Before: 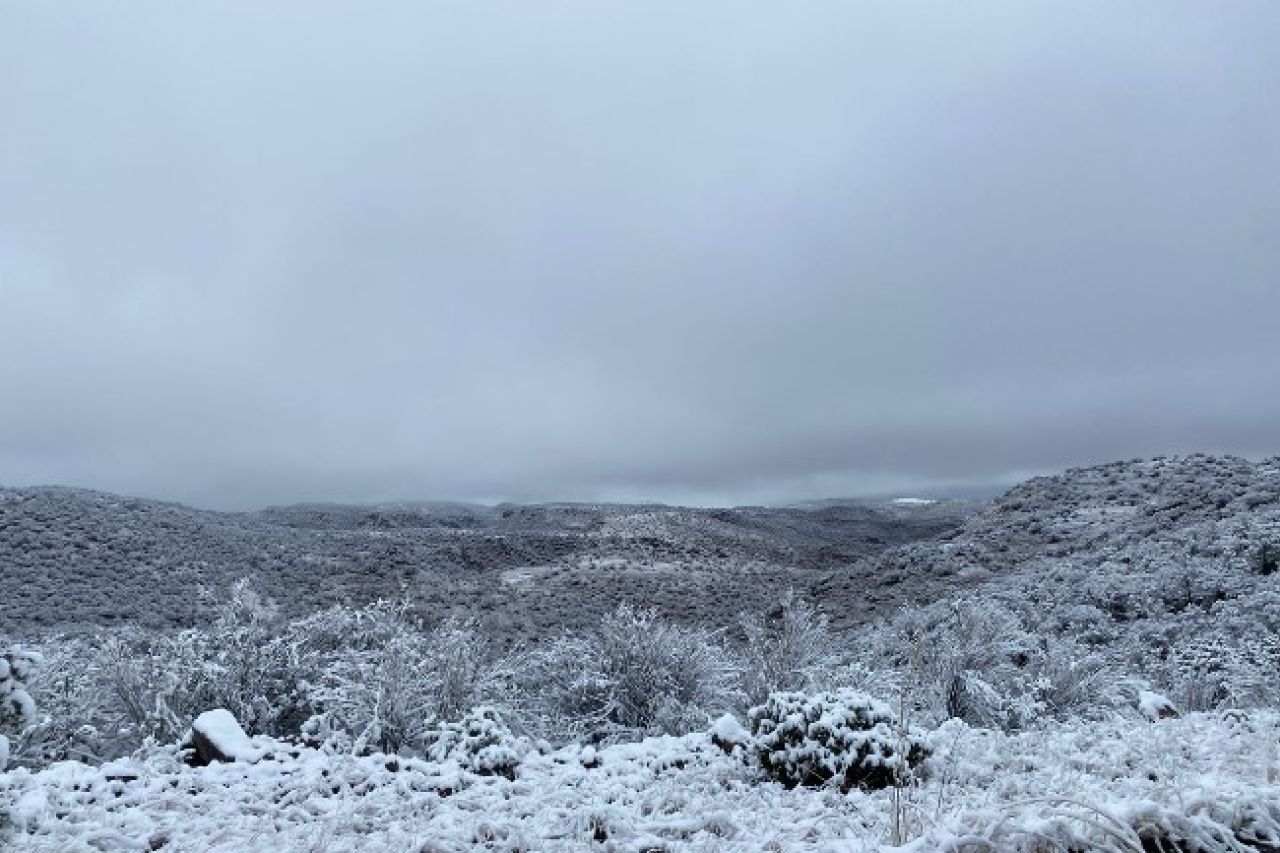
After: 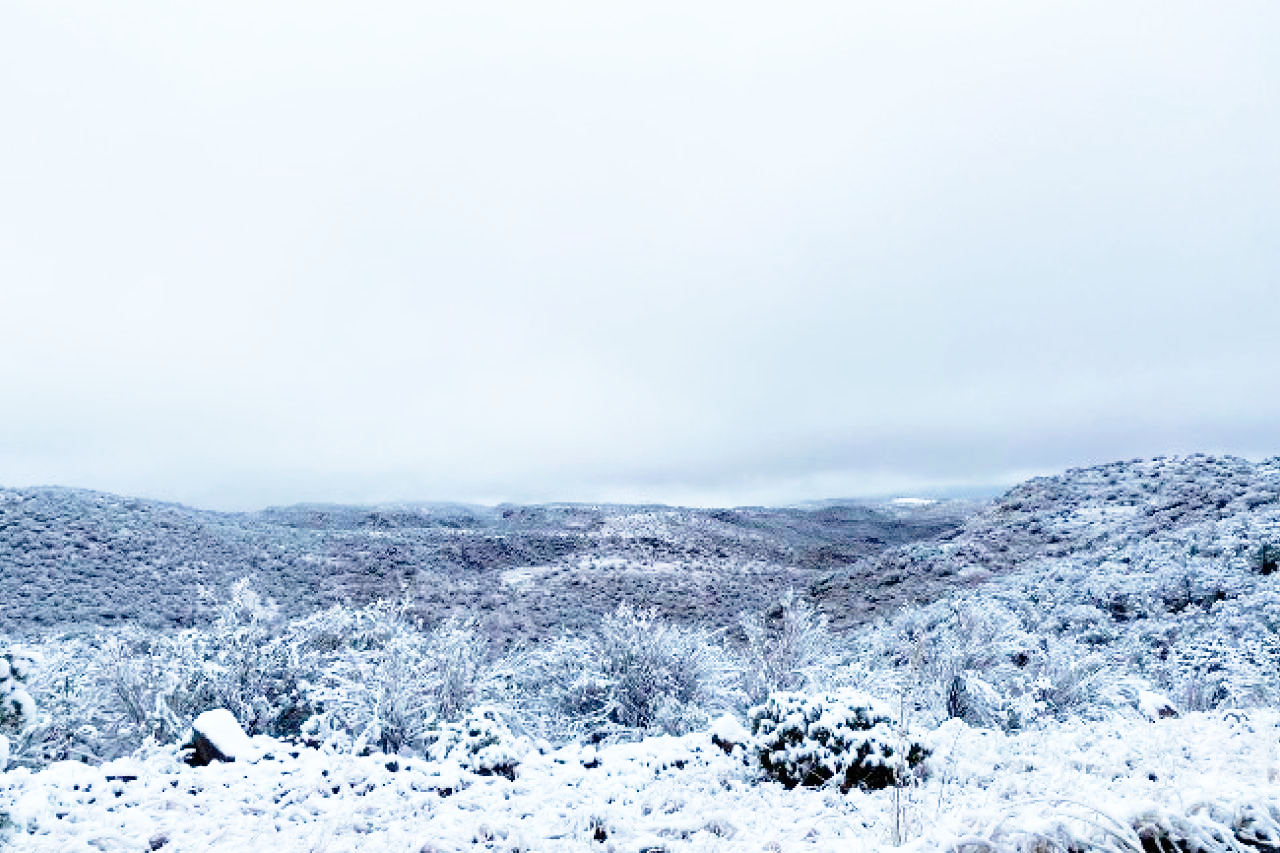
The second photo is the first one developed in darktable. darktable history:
color balance rgb: perceptual saturation grading › global saturation 20%, perceptual saturation grading › highlights -25.232%, perceptual saturation grading › shadows 25.749%, global vibrance 20%
base curve: curves: ch0 [(0, 0) (0.012, 0.01) (0.073, 0.168) (0.31, 0.711) (0.645, 0.957) (1, 1)], preserve colors none
